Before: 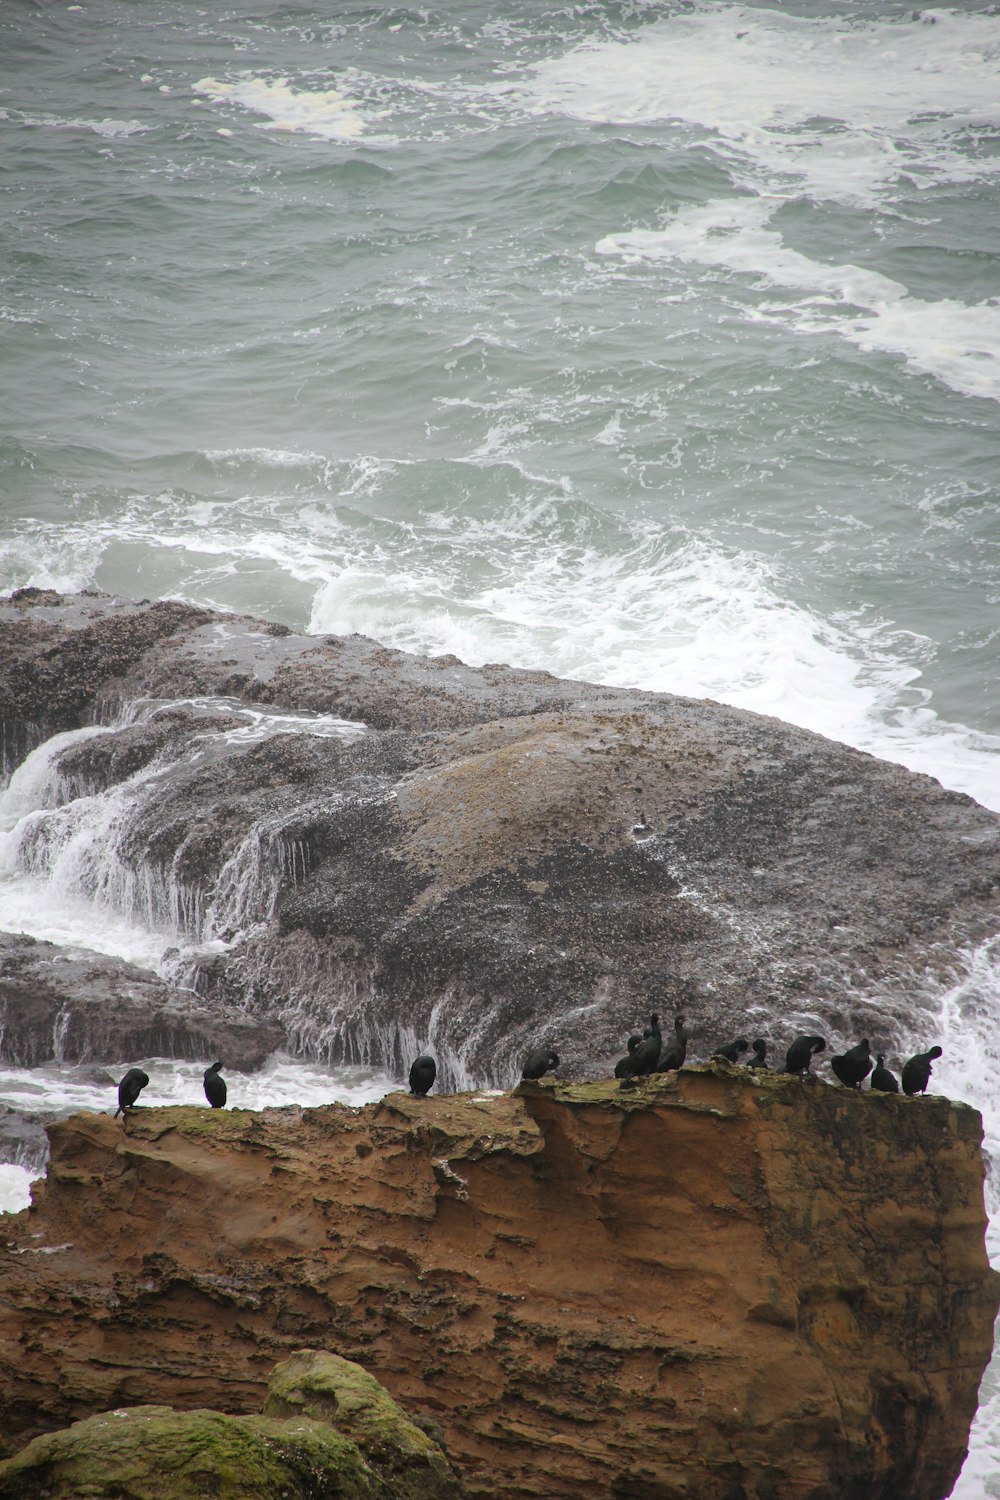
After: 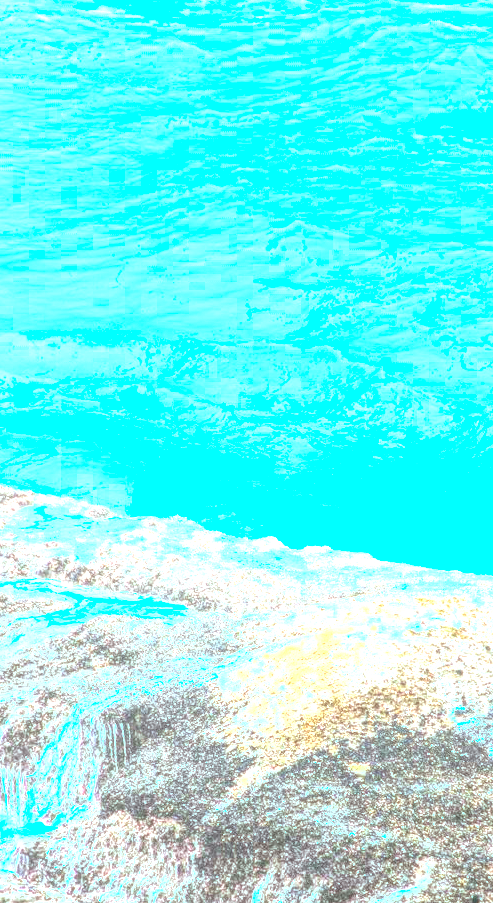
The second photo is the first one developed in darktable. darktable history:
color balance rgb: highlights gain › chroma 4.05%, highlights gain › hue 200.66°, perceptual saturation grading › global saturation 25.449%, perceptual brilliance grading › global brilliance 34.315%, perceptual brilliance grading › highlights 50.523%, perceptual brilliance grading › mid-tones 59.881%, perceptual brilliance grading › shadows 34.356%
crop: left 17.958%, top 7.922%, right 32.722%, bottom 31.821%
contrast brightness saturation: contrast 0.198, brightness 0.199, saturation 0.798
local contrast: highlights 20%, shadows 30%, detail 201%, midtone range 0.2
